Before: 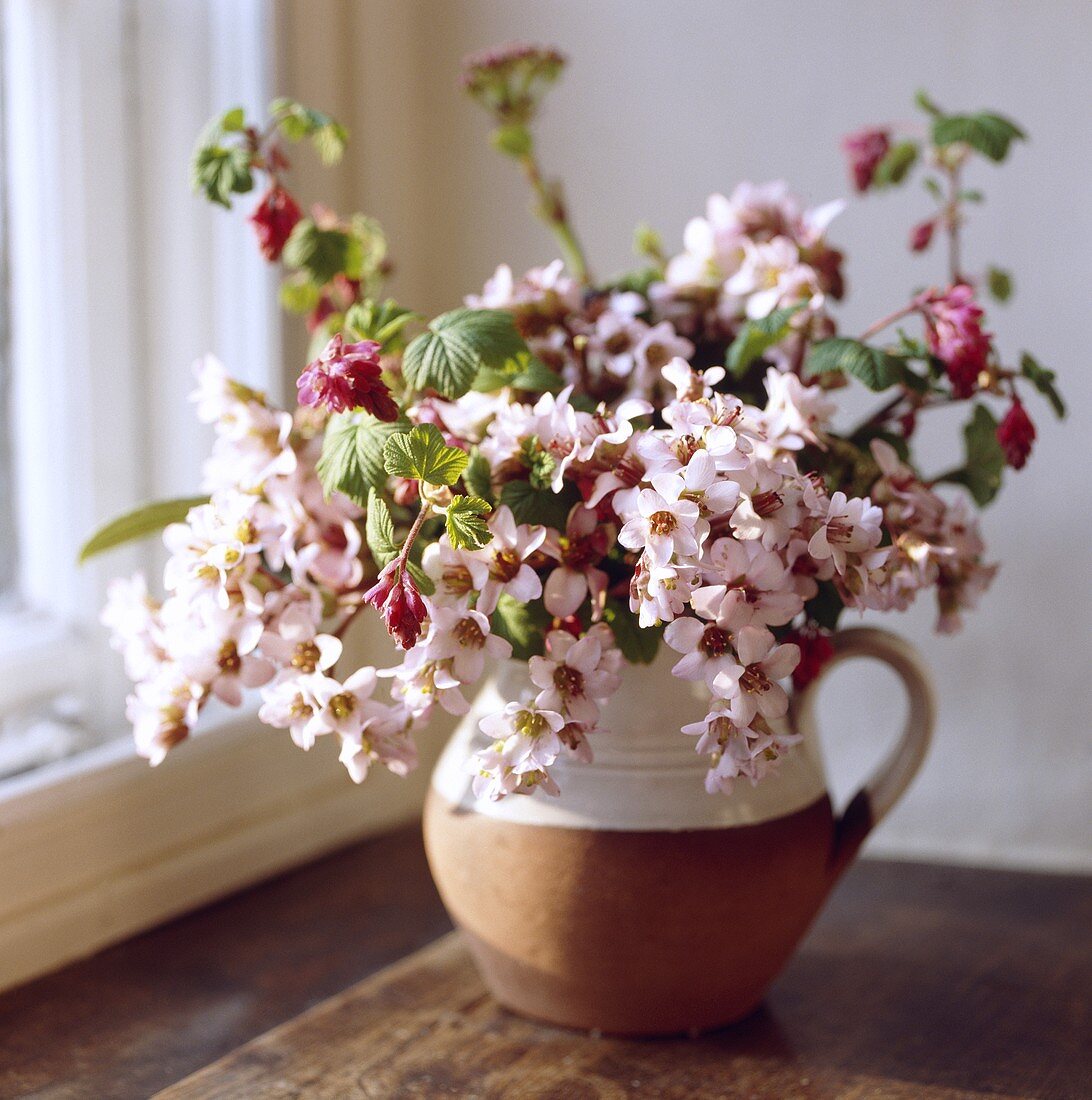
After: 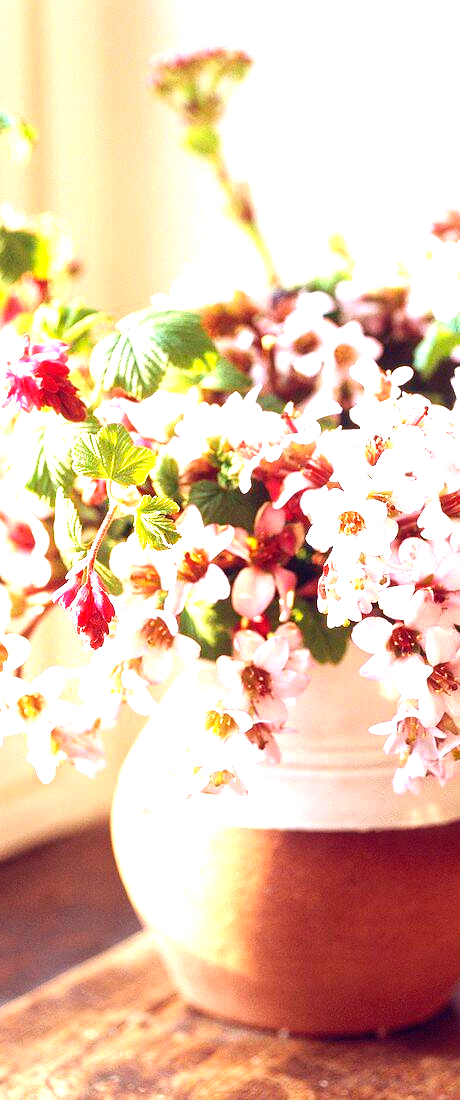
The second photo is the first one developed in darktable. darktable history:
crop: left 28.583%, right 29.231%
exposure: exposure 2.003 EV, compensate highlight preservation false
